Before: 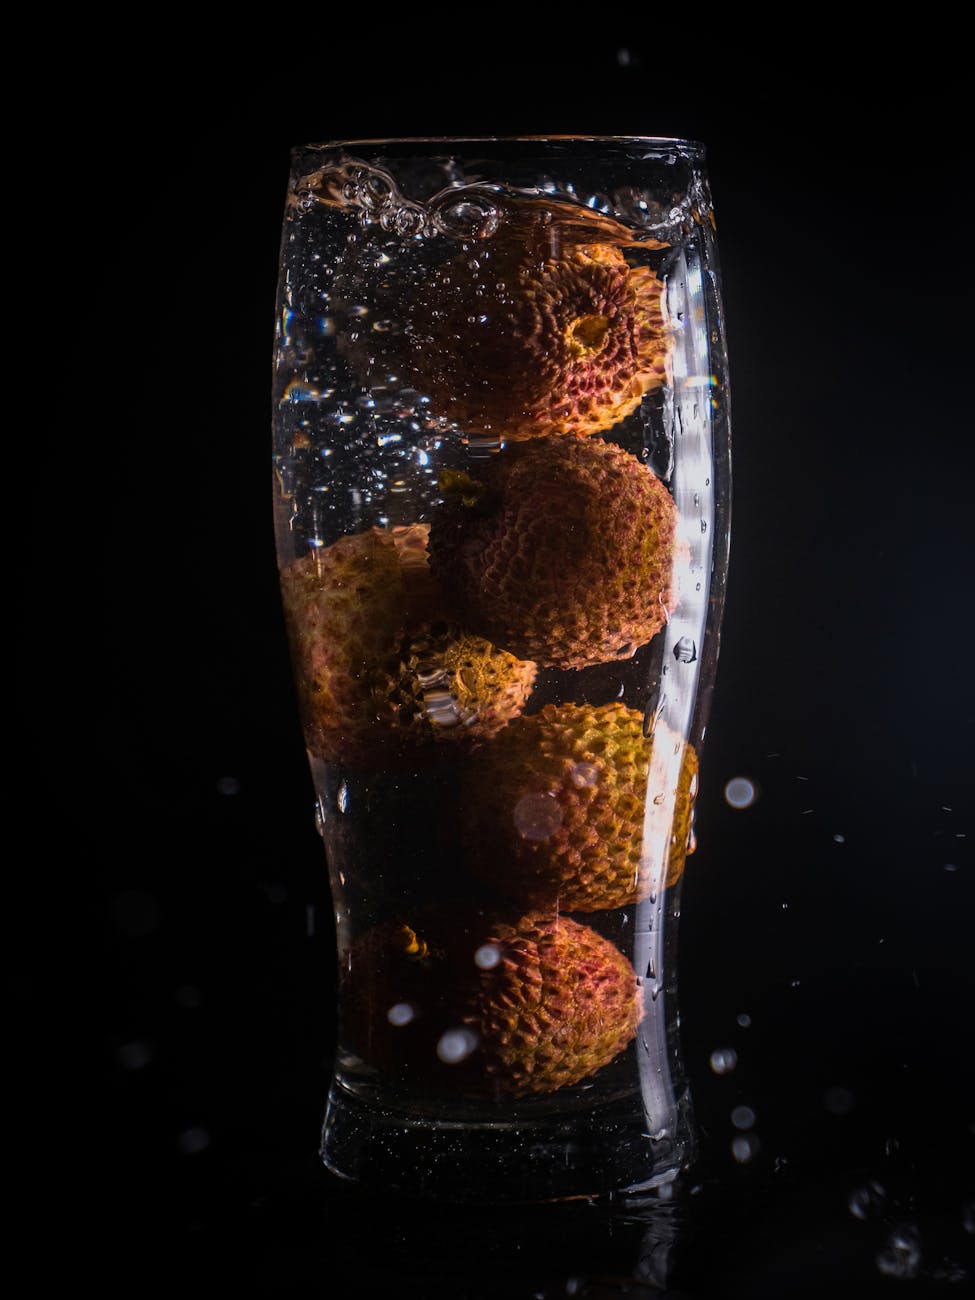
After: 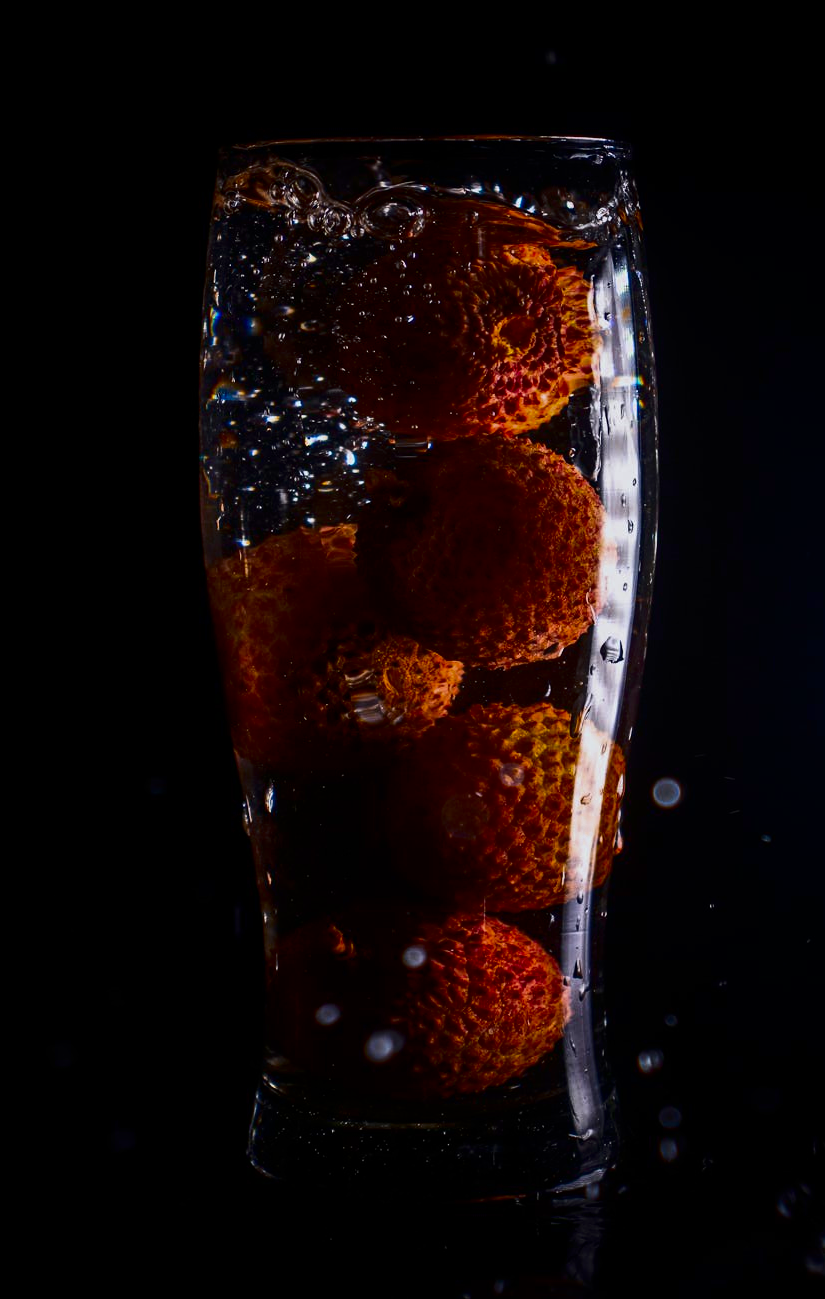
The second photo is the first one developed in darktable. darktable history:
crop: left 7.49%, right 7.809%
color zones: curves: ch0 [(0.11, 0.396) (0.195, 0.36) (0.25, 0.5) (0.303, 0.412) (0.357, 0.544) (0.75, 0.5) (0.967, 0.328)]; ch1 [(0, 0.468) (0.112, 0.512) (0.202, 0.6) (0.25, 0.5) (0.307, 0.352) (0.357, 0.544) (0.75, 0.5) (0.963, 0.524)]
contrast brightness saturation: contrast 0.221, brightness -0.183, saturation 0.241
